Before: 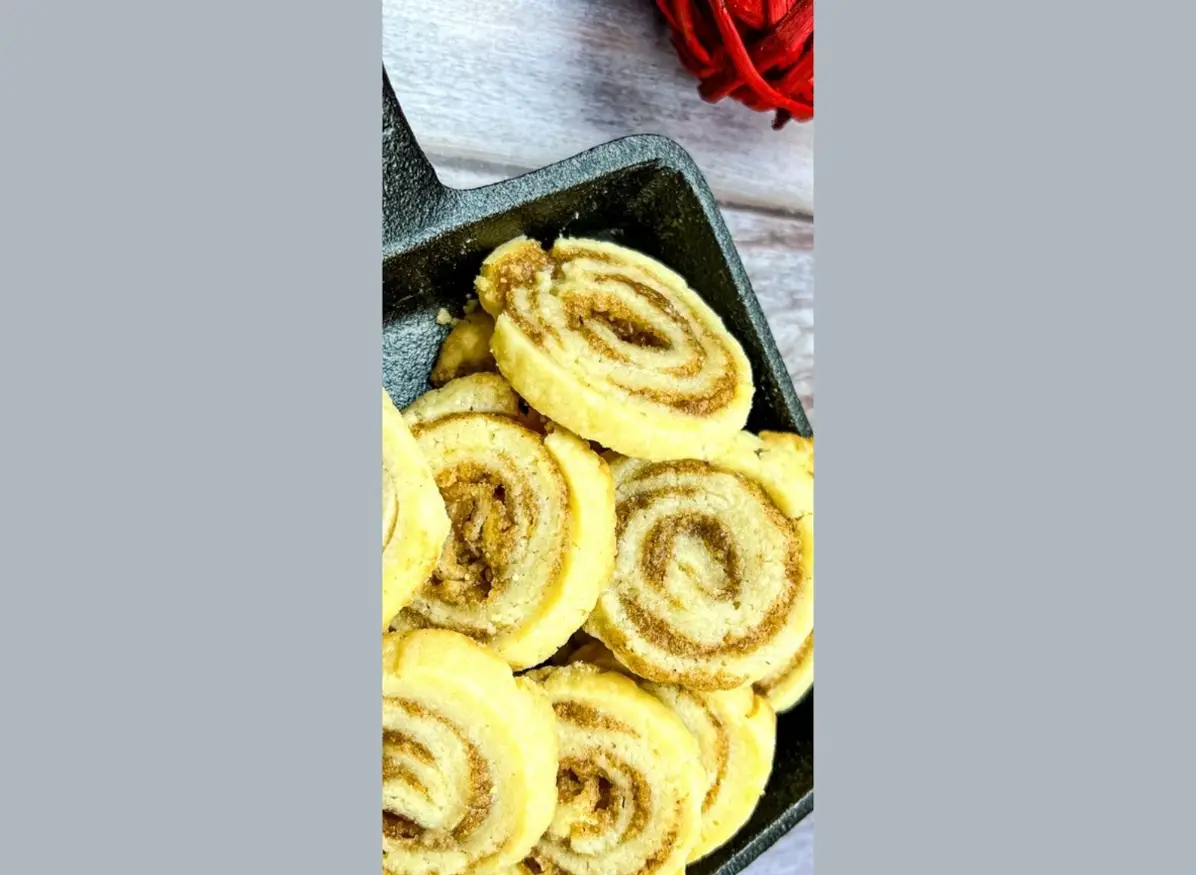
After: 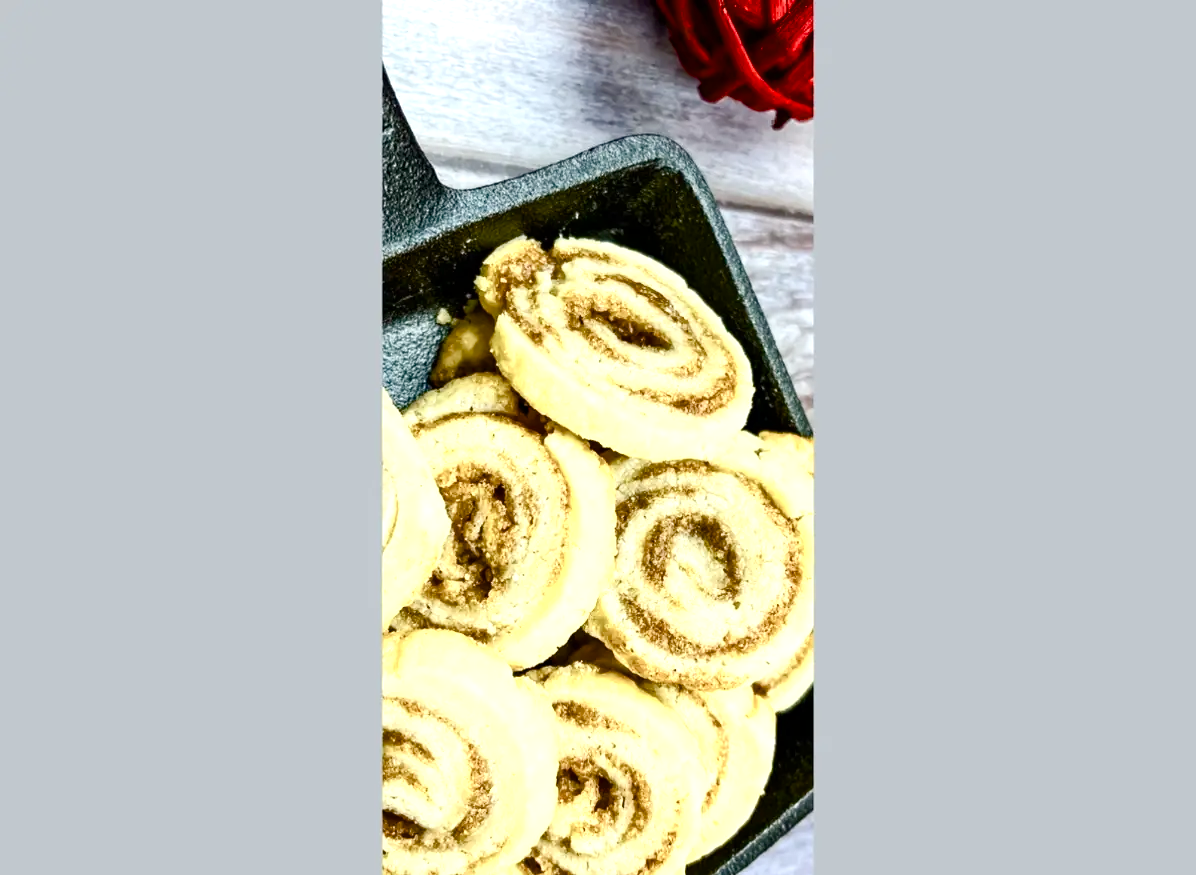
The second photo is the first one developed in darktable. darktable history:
color balance rgb: perceptual saturation grading › global saturation 20%, perceptual saturation grading › highlights -50.394%, perceptual saturation grading › shadows 30.452%, perceptual brilliance grading › highlights 15.837%, perceptual brilliance grading › shadows -13.521%, saturation formula JzAzBz (2021)
